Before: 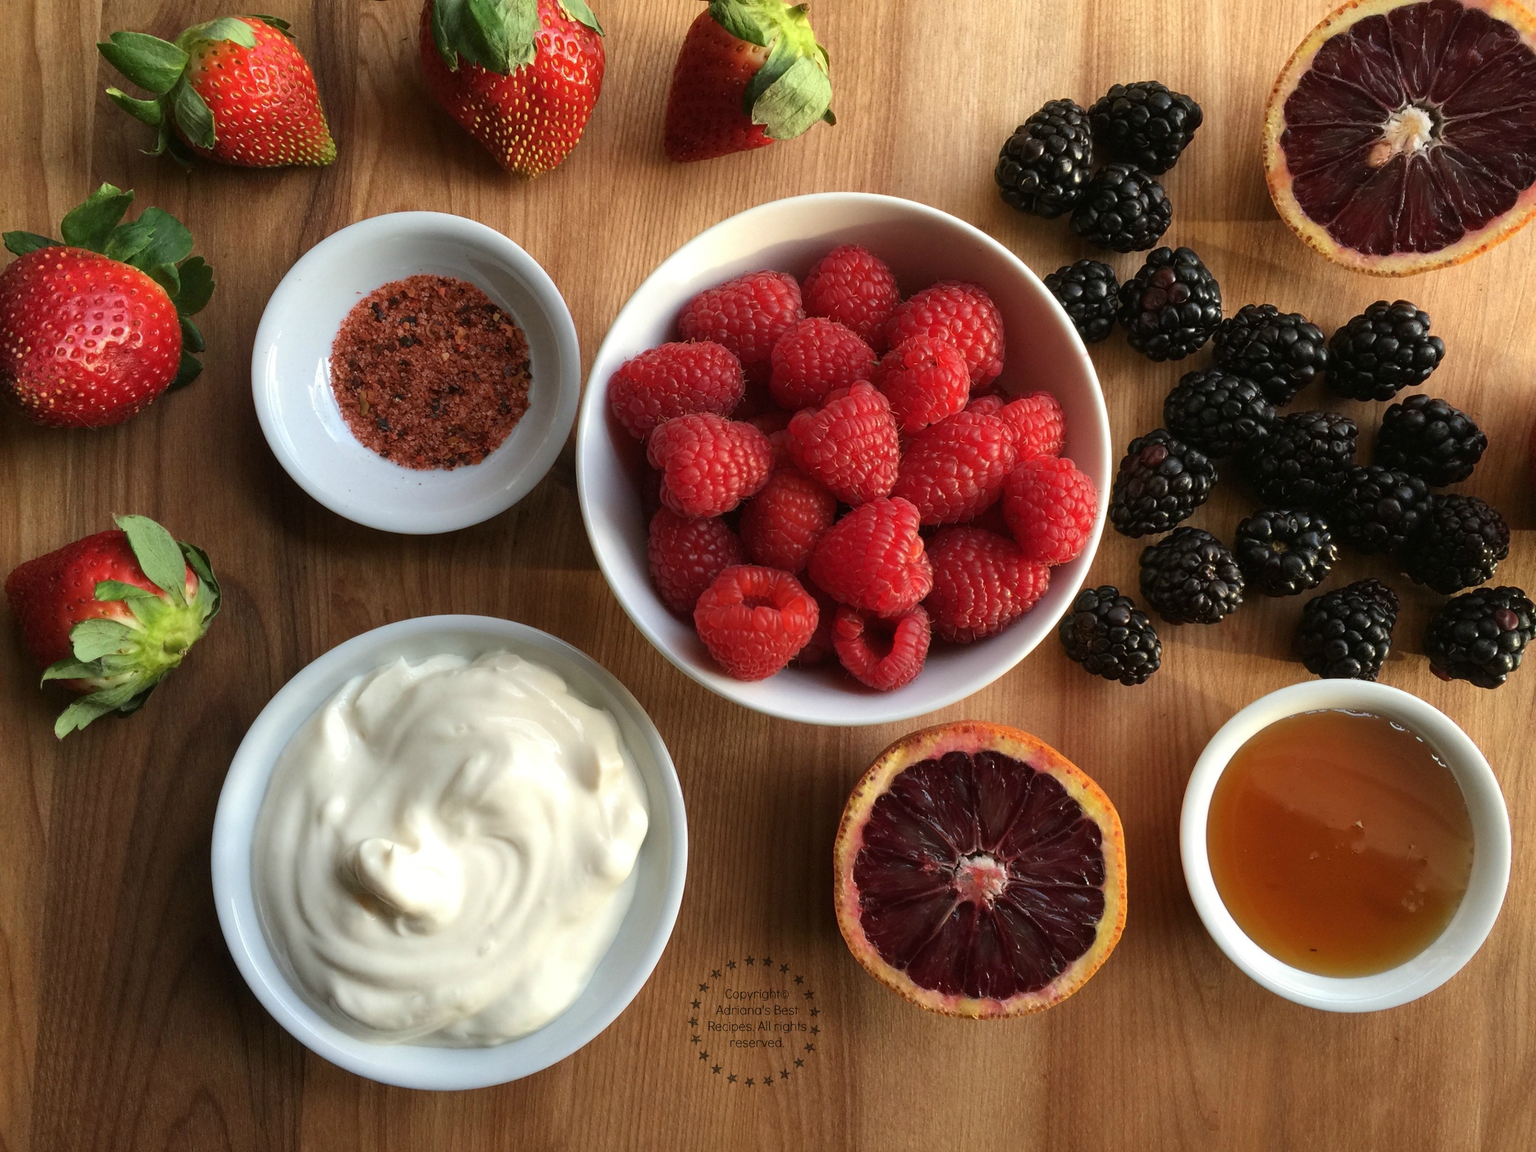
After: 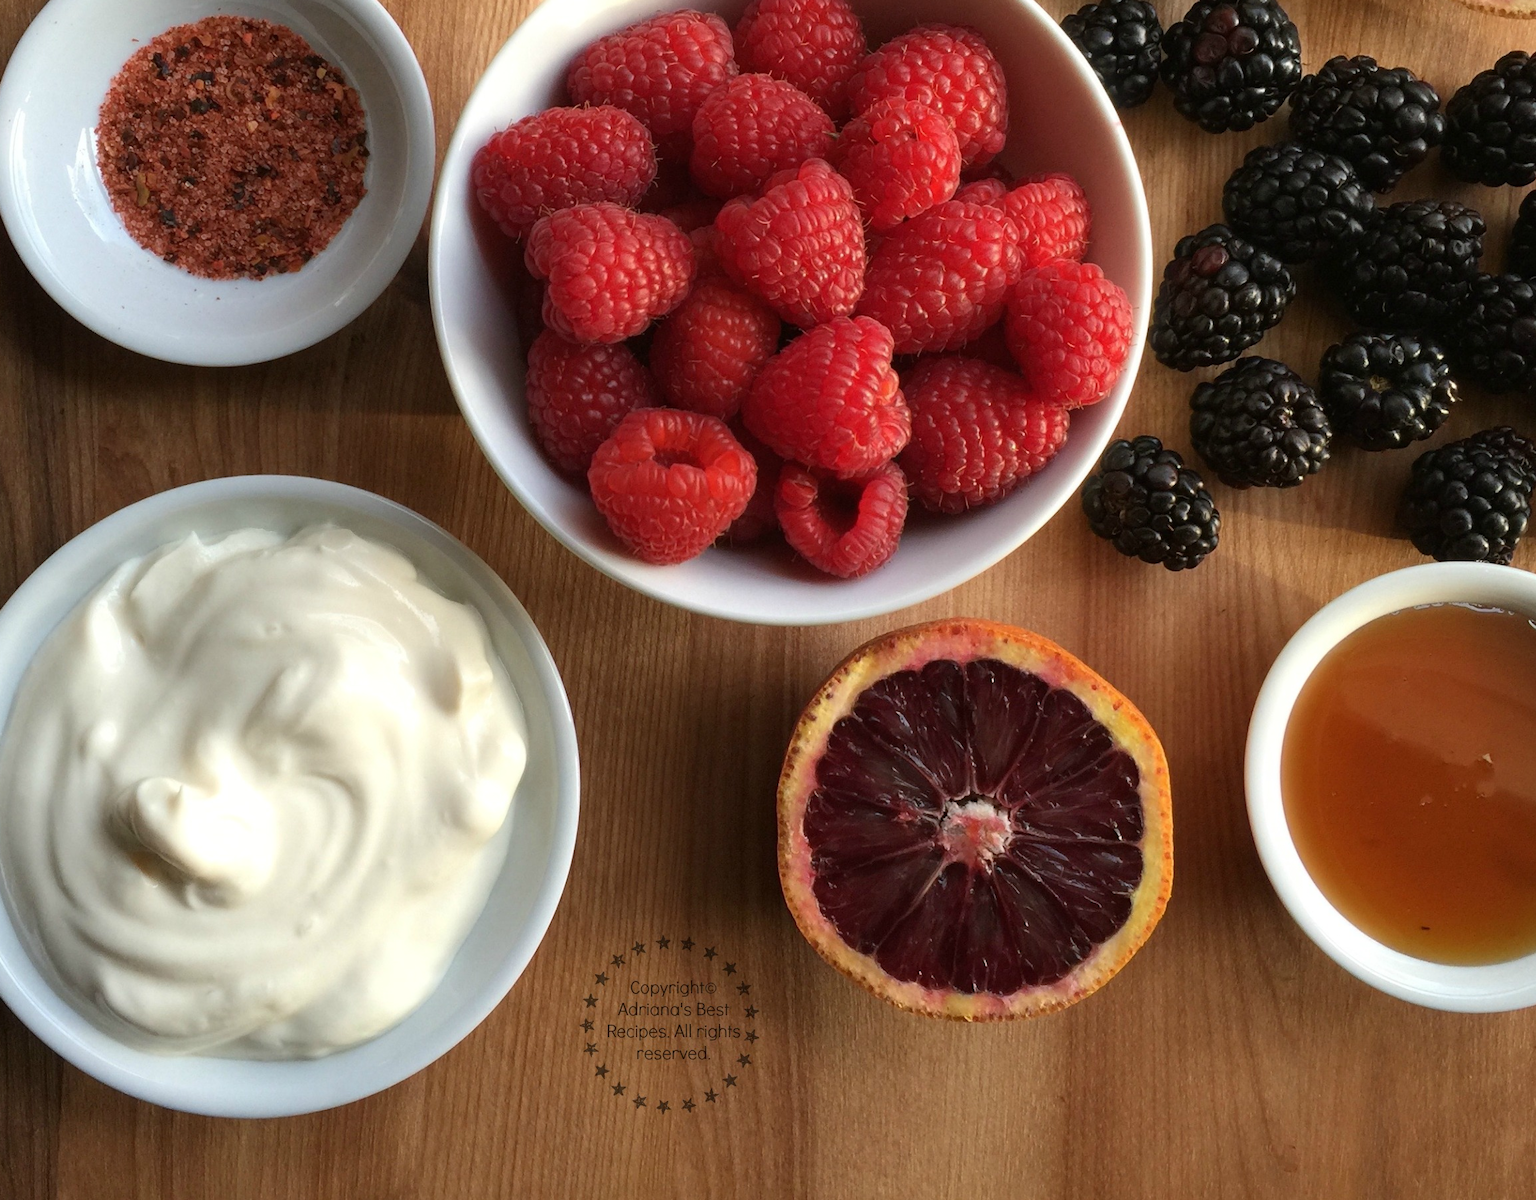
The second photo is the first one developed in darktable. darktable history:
crop: left 16.871%, top 22.857%, right 9.116%
bloom: size 3%, threshold 100%, strength 0%
